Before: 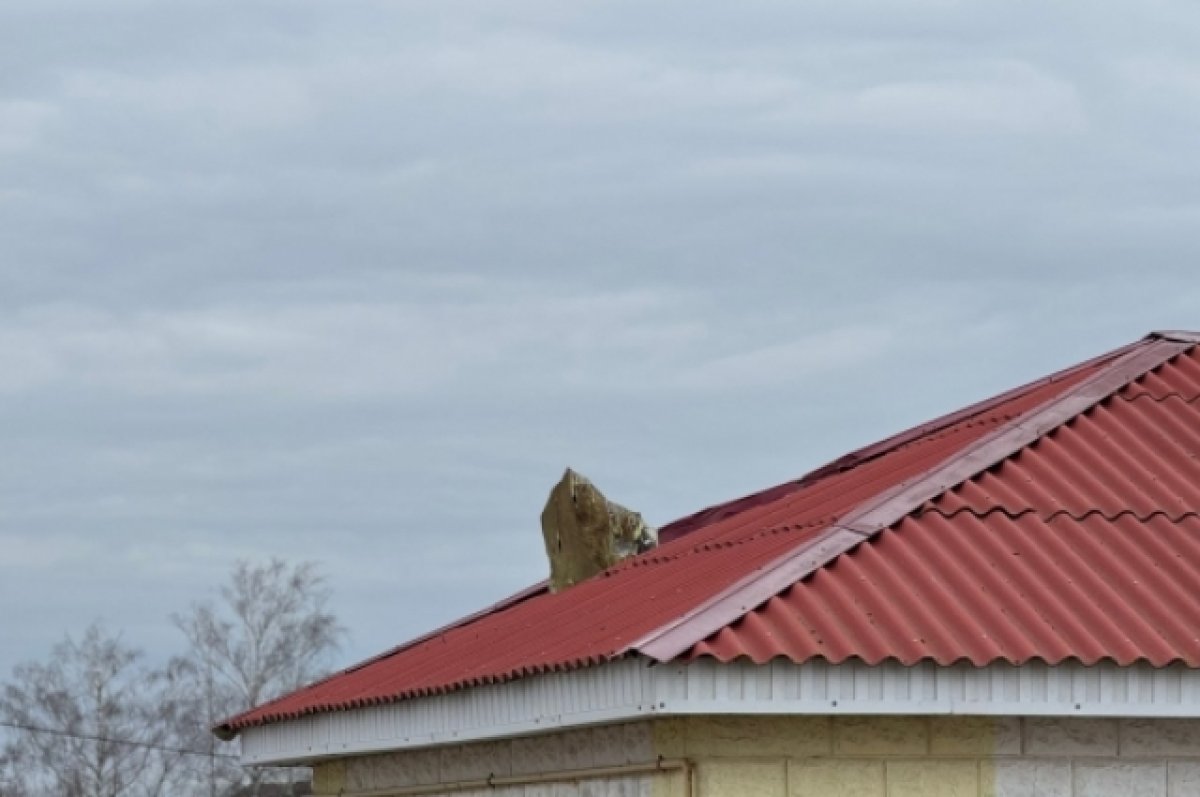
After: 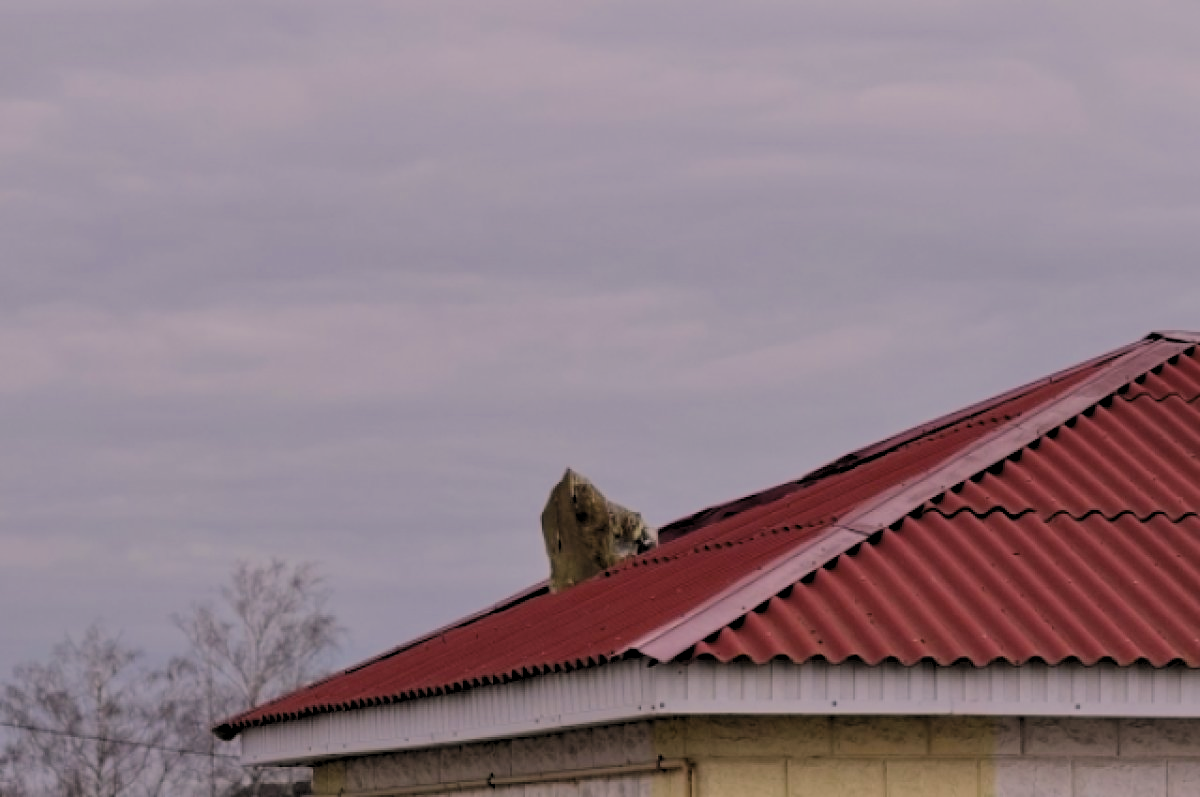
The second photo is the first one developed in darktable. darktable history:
filmic rgb: white relative exposure 8 EV, threshold 3 EV, hardness 2.44, latitude 10.07%, contrast 0.72, highlights saturation mix 10%, shadows ↔ highlights balance 1.38%, color science v4 (2020), enable highlight reconstruction true
levels: levels [0.182, 0.542, 0.902]
color correction: highlights a* 14.52, highlights b* 4.84
